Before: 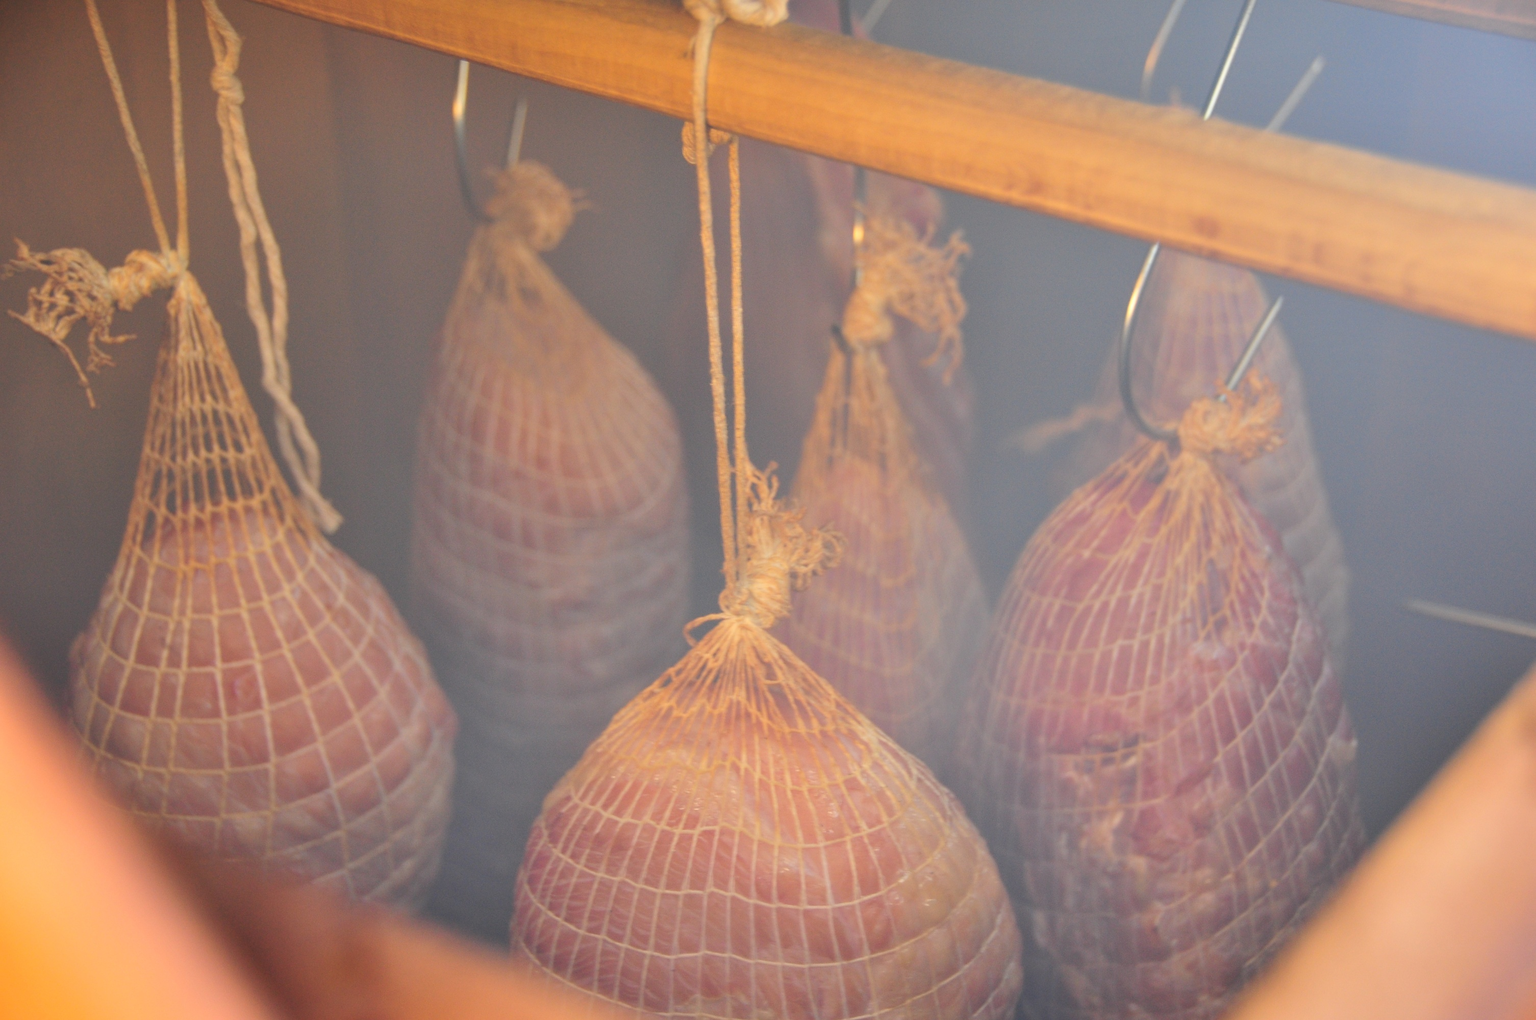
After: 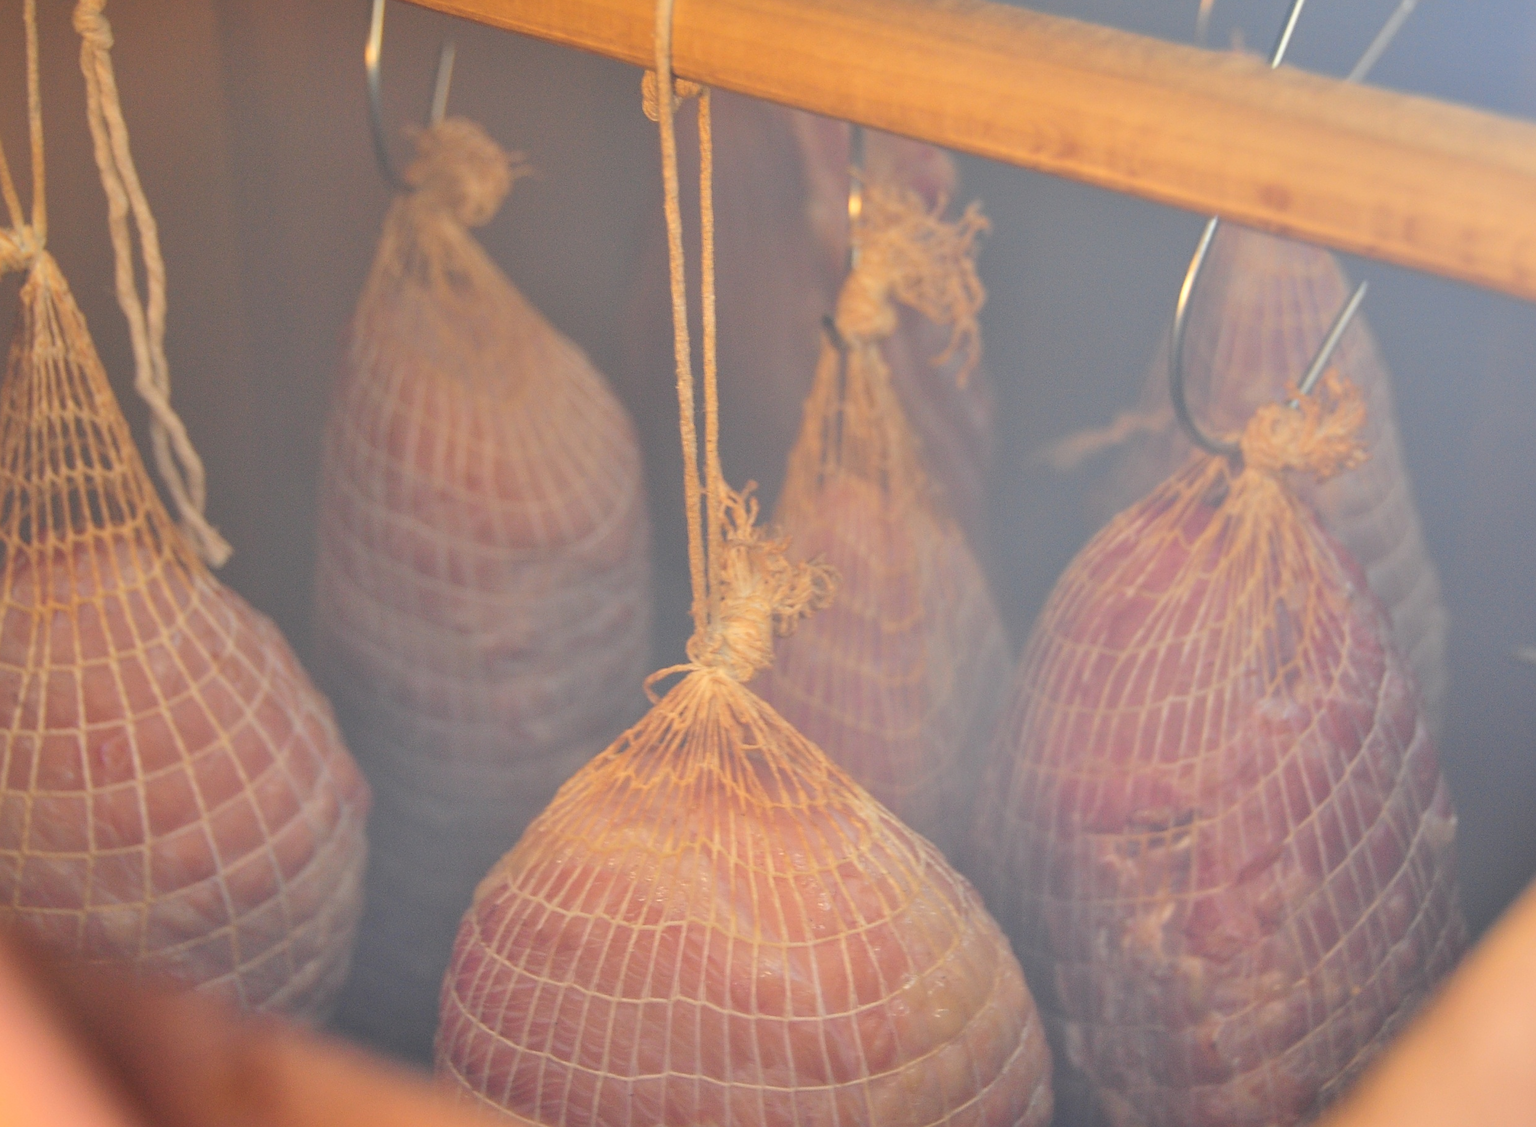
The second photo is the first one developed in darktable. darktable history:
crop: left 9.807%, top 6.259%, right 7.334%, bottom 2.177%
sharpen: on, module defaults
